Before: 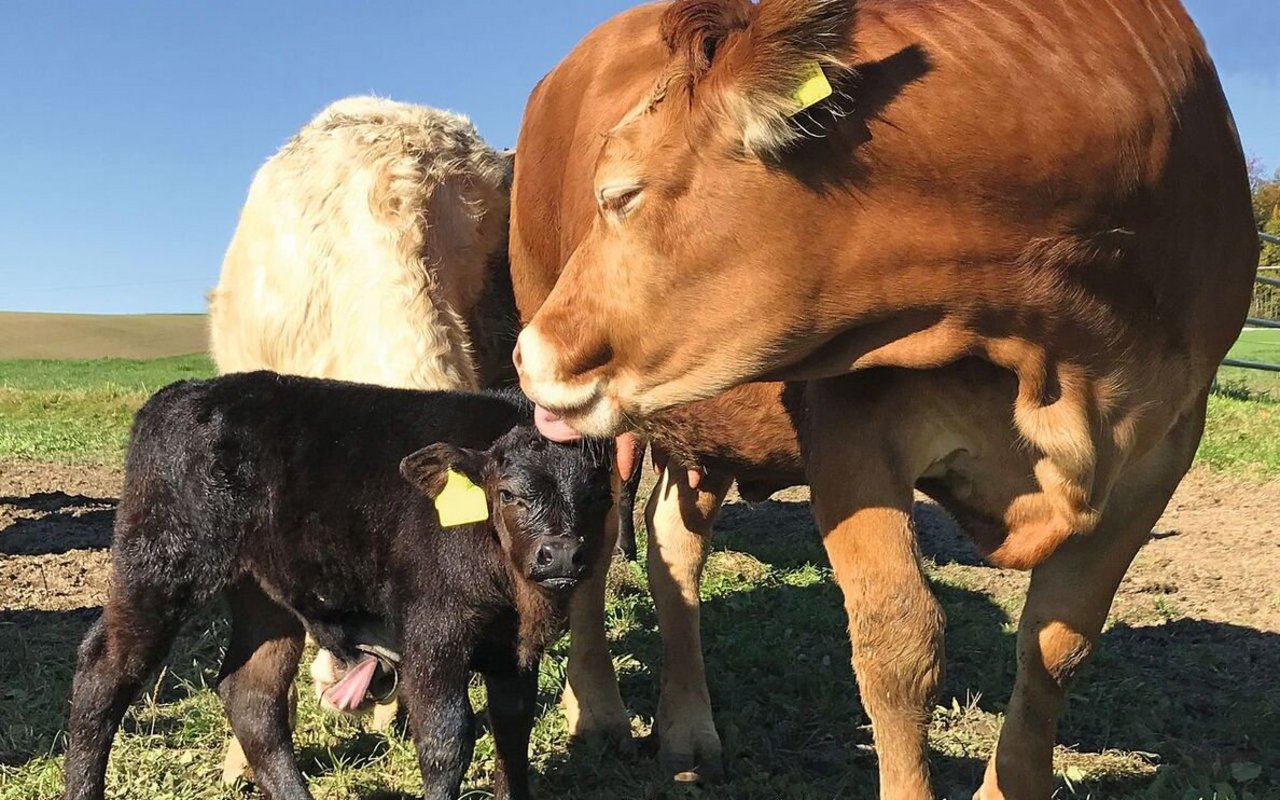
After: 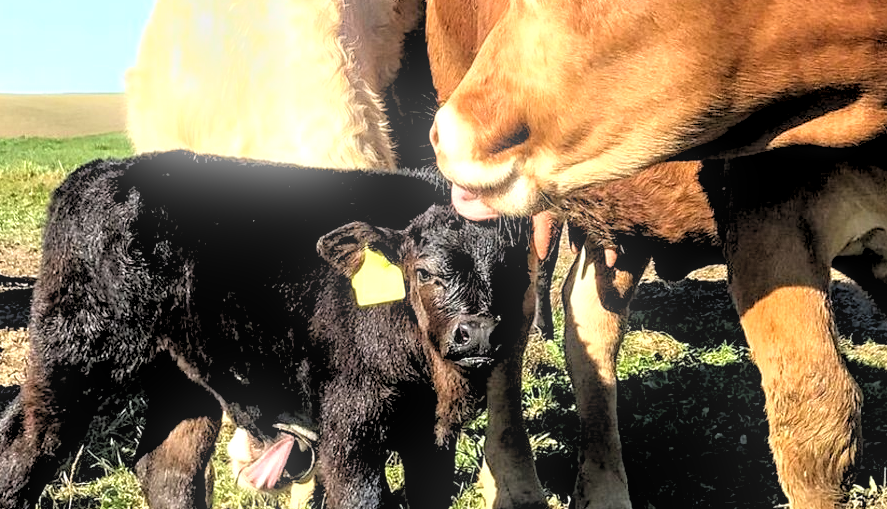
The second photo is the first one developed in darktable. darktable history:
exposure: exposure 0.6 EV, compensate highlight preservation false
crop: left 6.488%, top 27.668%, right 24.183%, bottom 8.656%
rgb levels: levels [[0.034, 0.472, 0.904], [0, 0.5, 1], [0, 0.5, 1]]
local contrast: detail 130%
bloom: size 9%, threshold 100%, strength 7%
